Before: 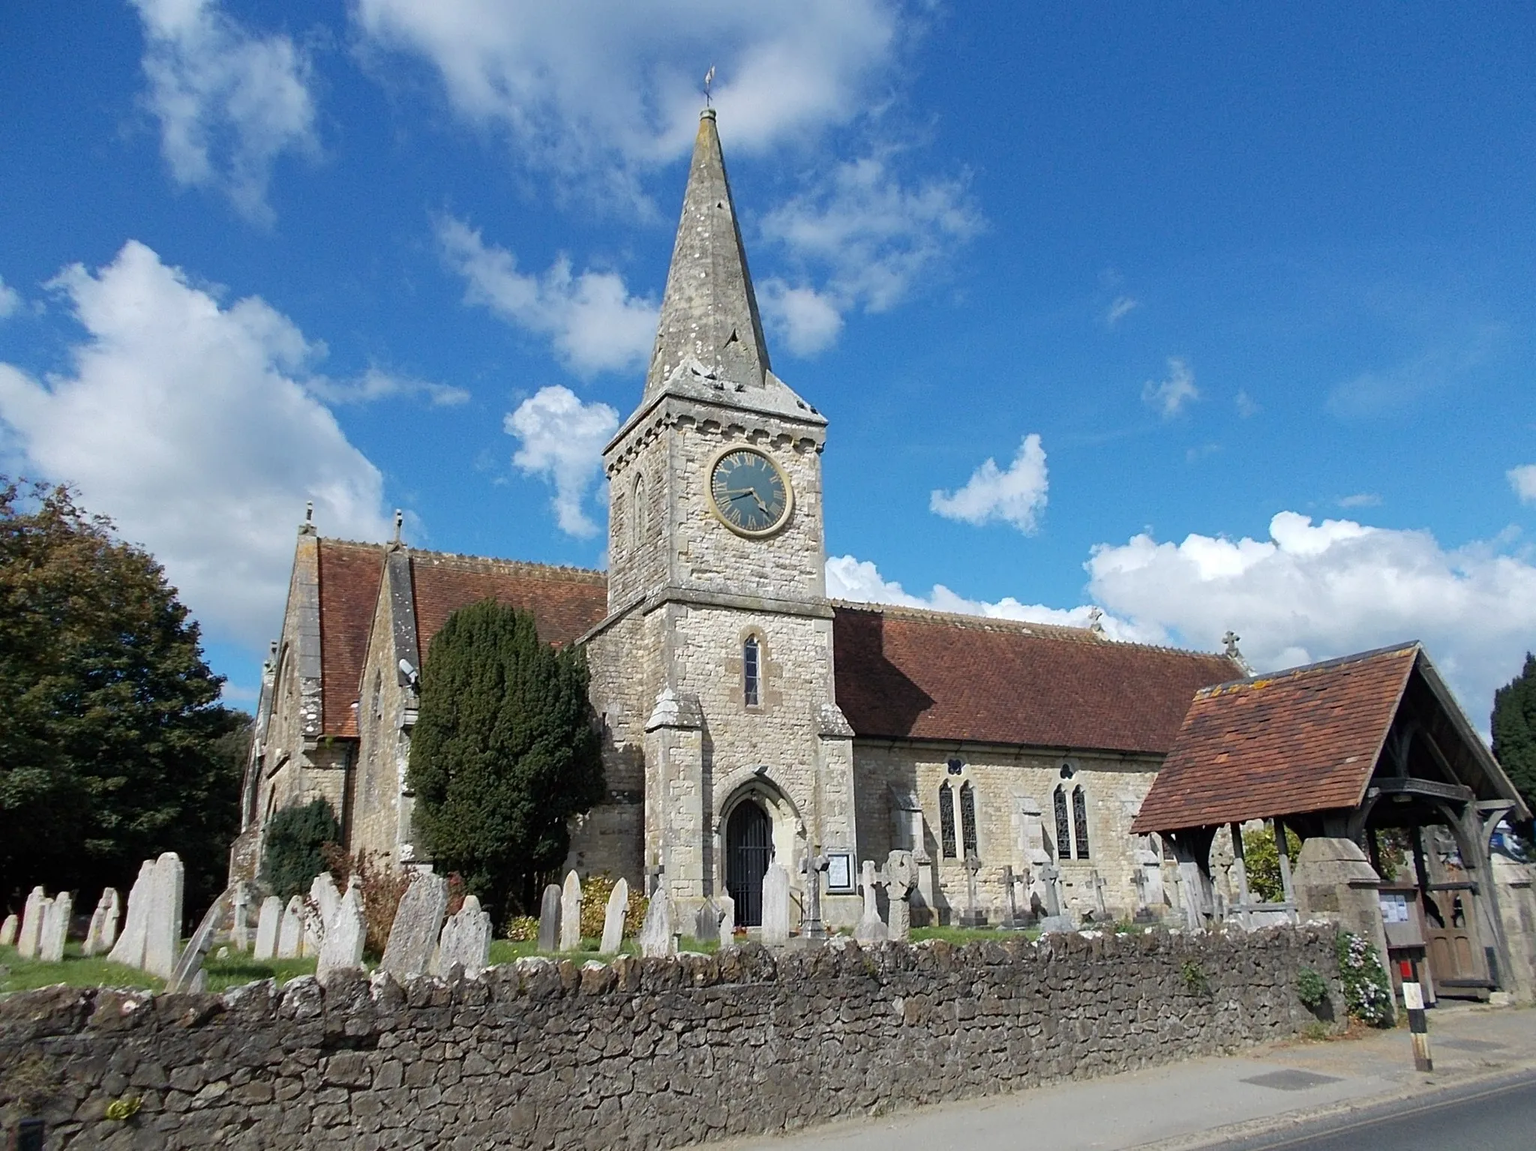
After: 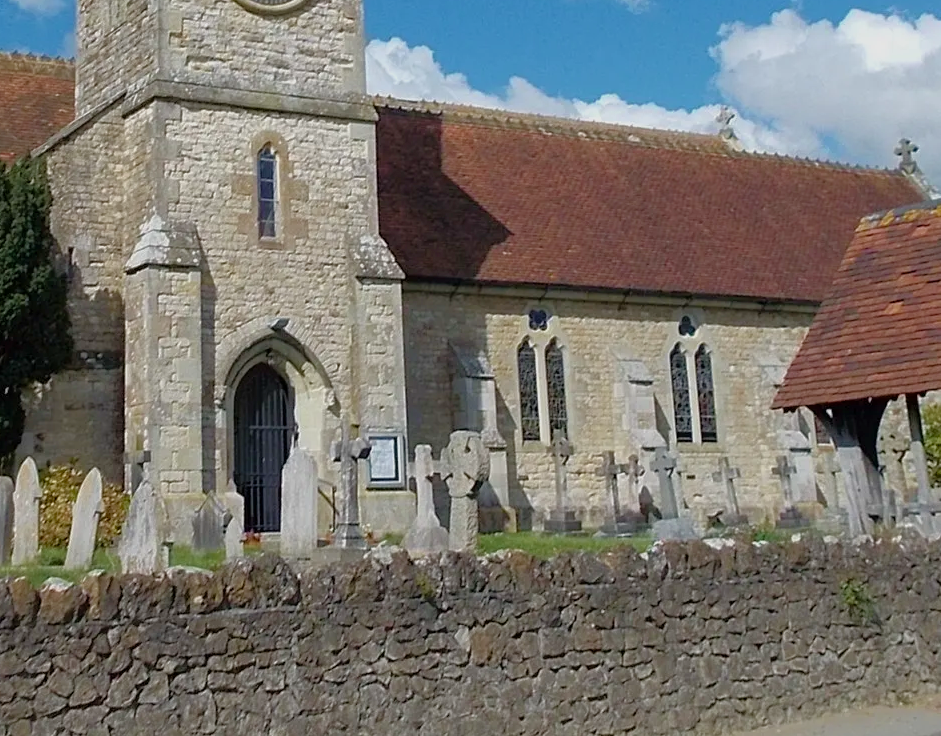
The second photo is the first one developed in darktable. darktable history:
crop: left 35.905%, top 45.804%, right 18.147%, bottom 6.19%
tone equalizer: -8 EV 0.239 EV, -7 EV 0.388 EV, -6 EV 0.437 EV, -5 EV 0.286 EV, -3 EV -0.283 EV, -2 EV -0.417 EV, -1 EV -0.394 EV, +0 EV -0.272 EV, edges refinement/feathering 500, mask exposure compensation -1.57 EV, preserve details no
contrast brightness saturation: saturation -0.034
contrast equalizer: octaves 7, y [[0.5 ×6], [0.5 ×6], [0.5, 0.5, 0.501, 0.545, 0.707, 0.863], [0 ×6], [0 ×6]]
velvia: on, module defaults
color balance rgb: perceptual saturation grading › global saturation 0.919%, perceptual saturation grading › highlights -15.514%, perceptual saturation grading › shadows 24.261%
